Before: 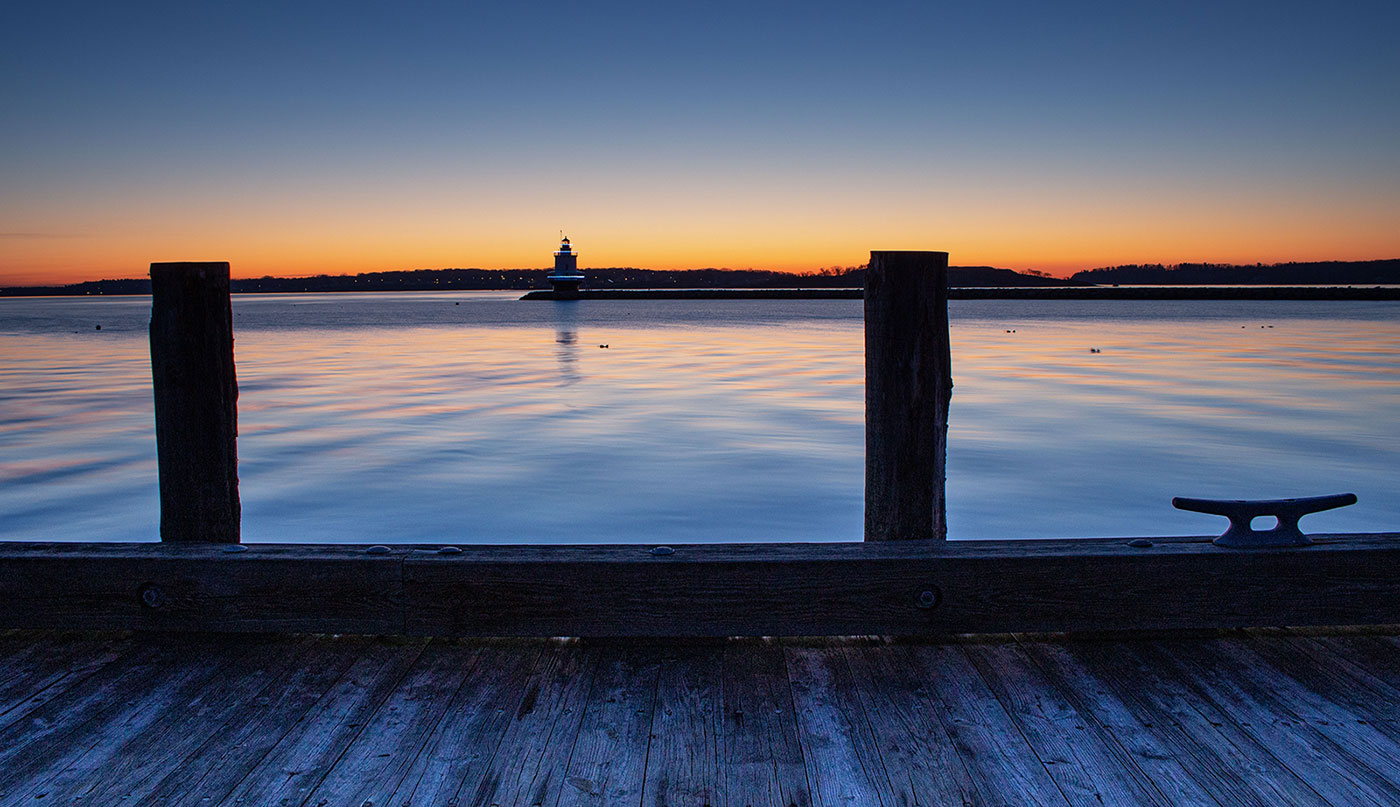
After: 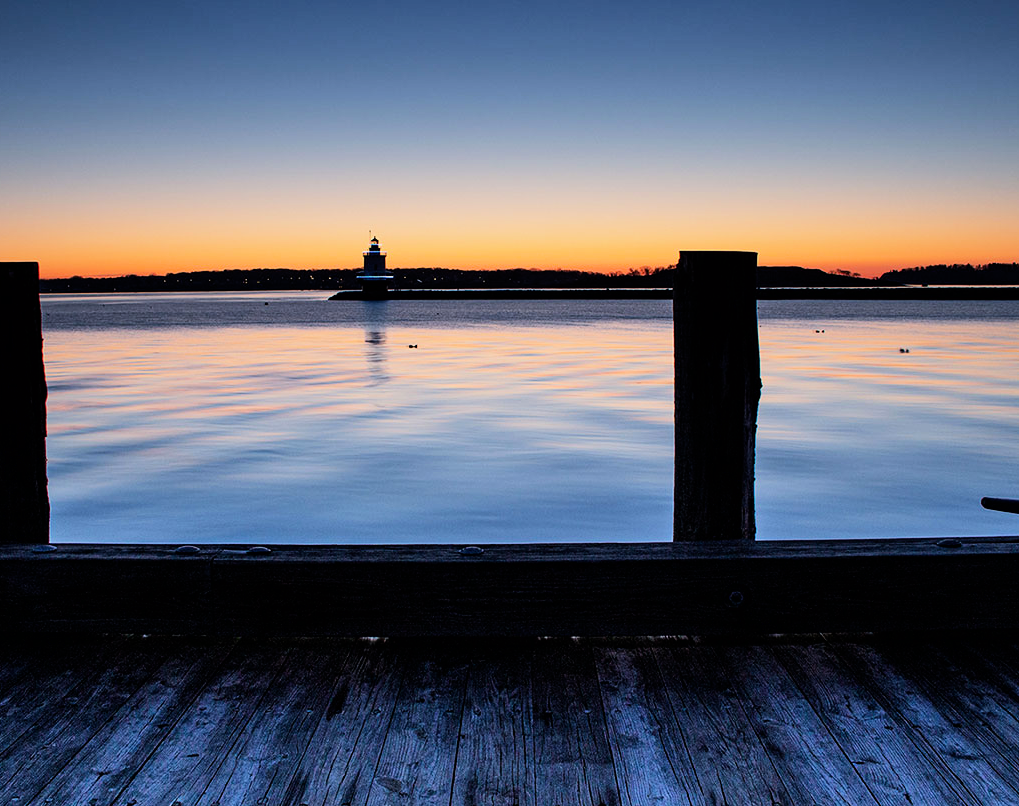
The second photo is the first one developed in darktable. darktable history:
filmic rgb: black relative exposure -16 EV, white relative exposure 5.3 EV, hardness 5.89, contrast 1.238, color science v6 (2022)
crop: left 13.669%, right 13.501%
tone equalizer: -8 EV -0.383 EV, -7 EV -0.429 EV, -6 EV -0.31 EV, -5 EV -0.26 EV, -3 EV 0.201 EV, -2 EV 0.344 EV, -1 EV 0.378 EV, +0 EV 0.394 EV, edges refinement/feathering 500, mask exposure compensation -1.57 EV, preserve details no
